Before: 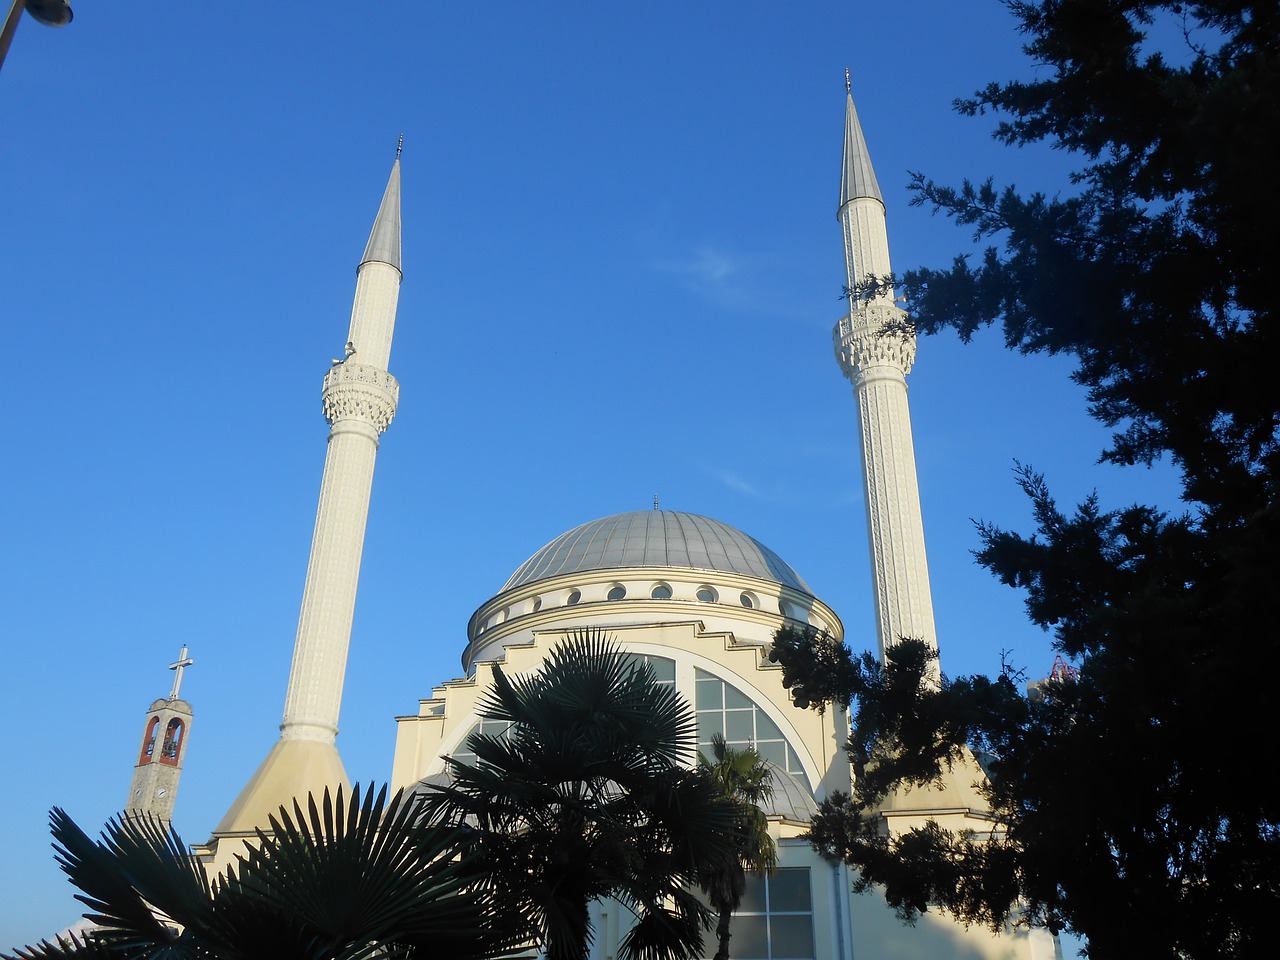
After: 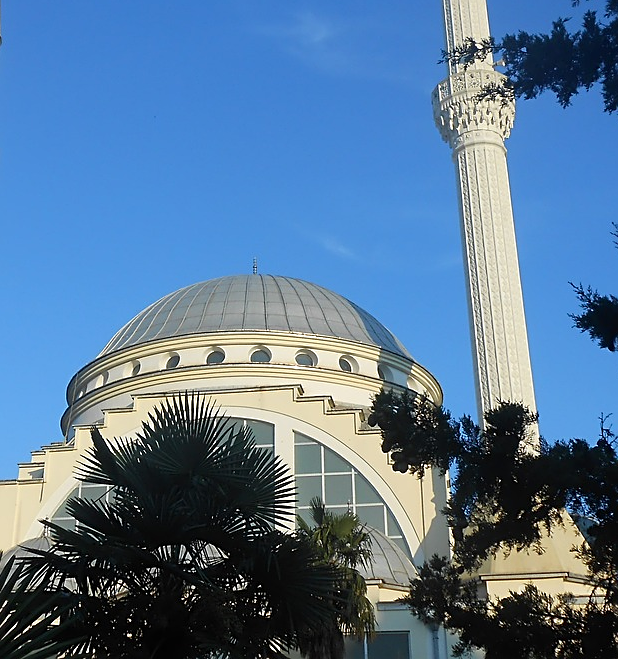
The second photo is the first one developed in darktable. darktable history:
crop: left 31.379%, top 24.658%, right 20.326%, bottom 6.628%
sharpen: on, module defaults
